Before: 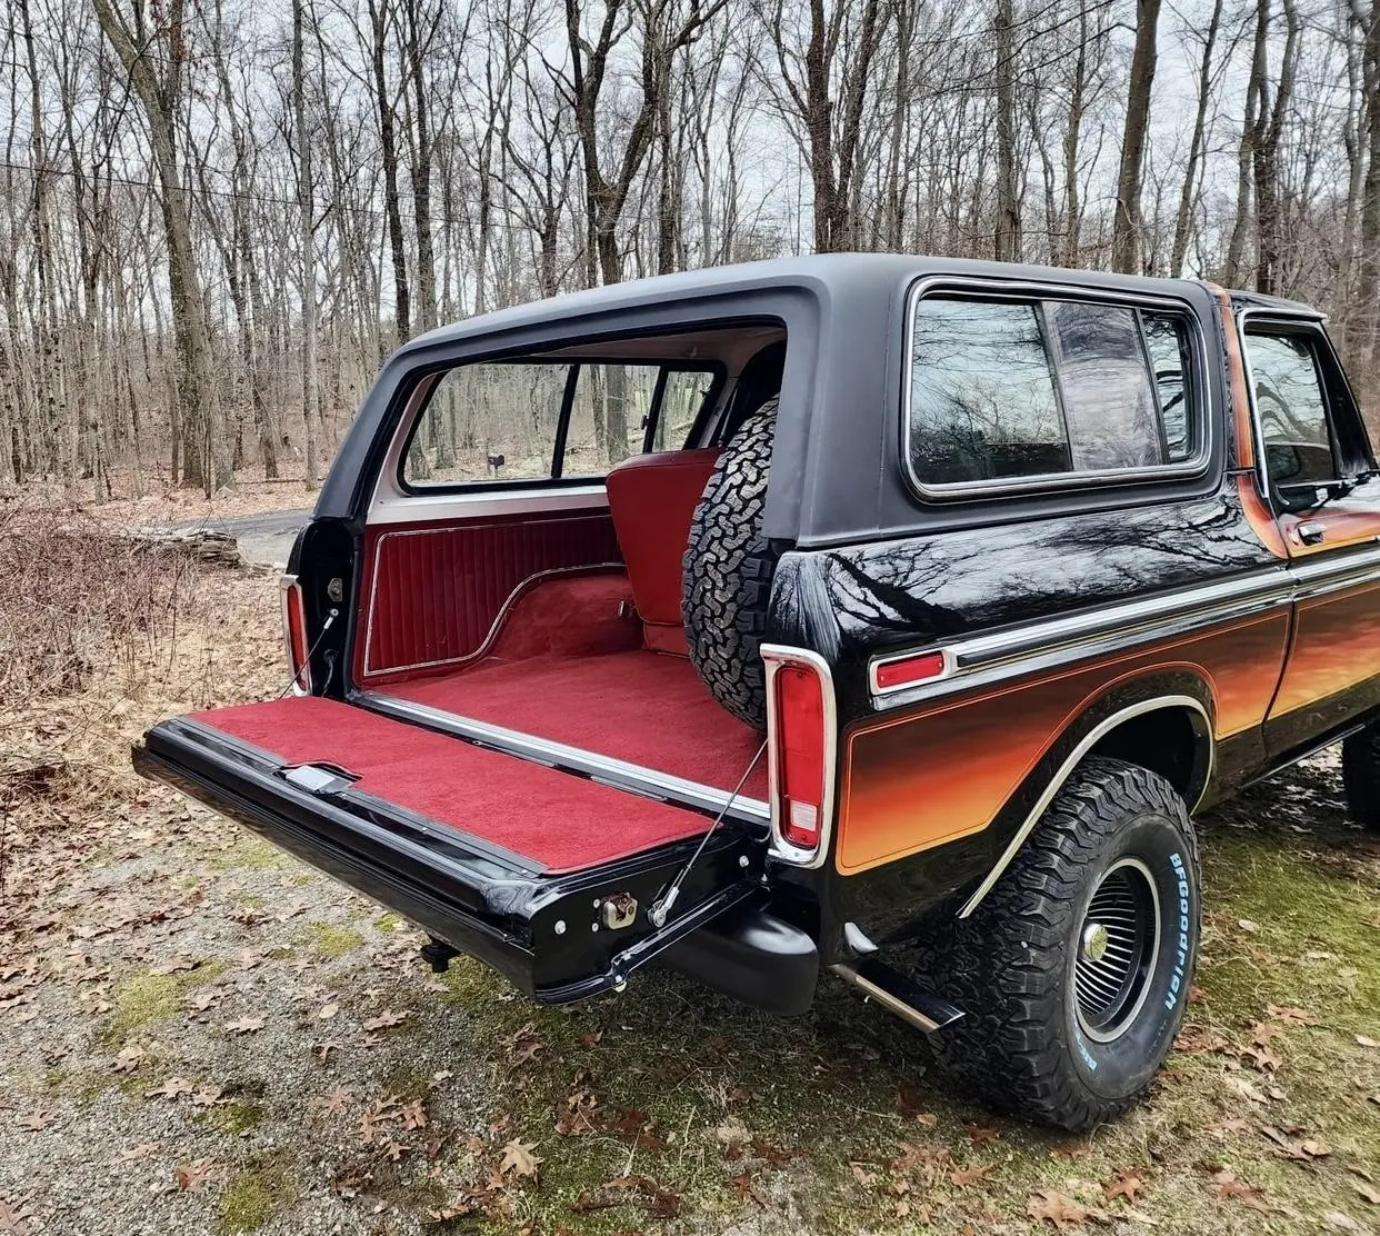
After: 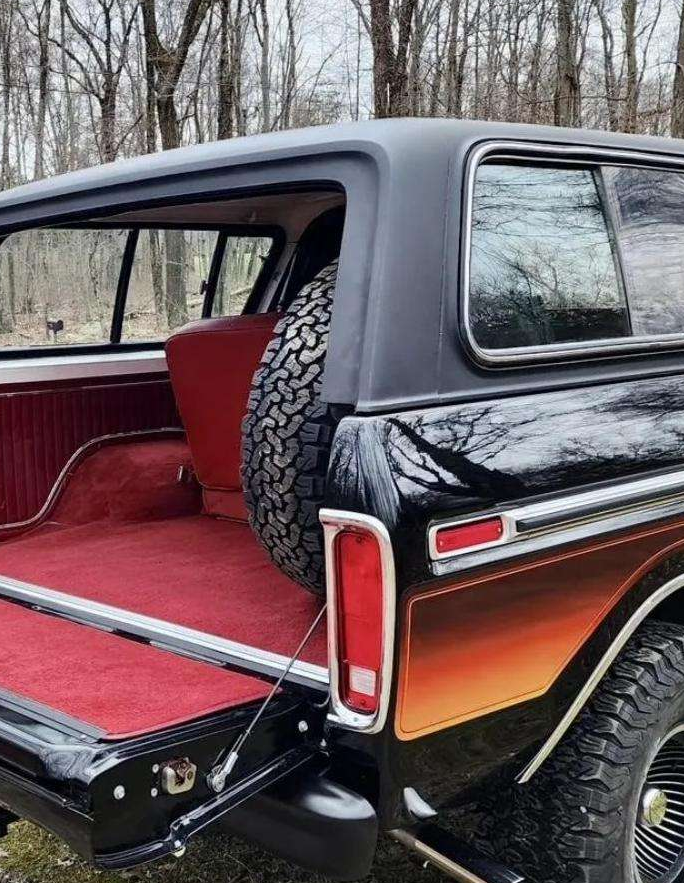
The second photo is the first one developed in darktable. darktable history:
crop: left 31.964%, top 10.969%, right 18.404%, bottom 17.561%
